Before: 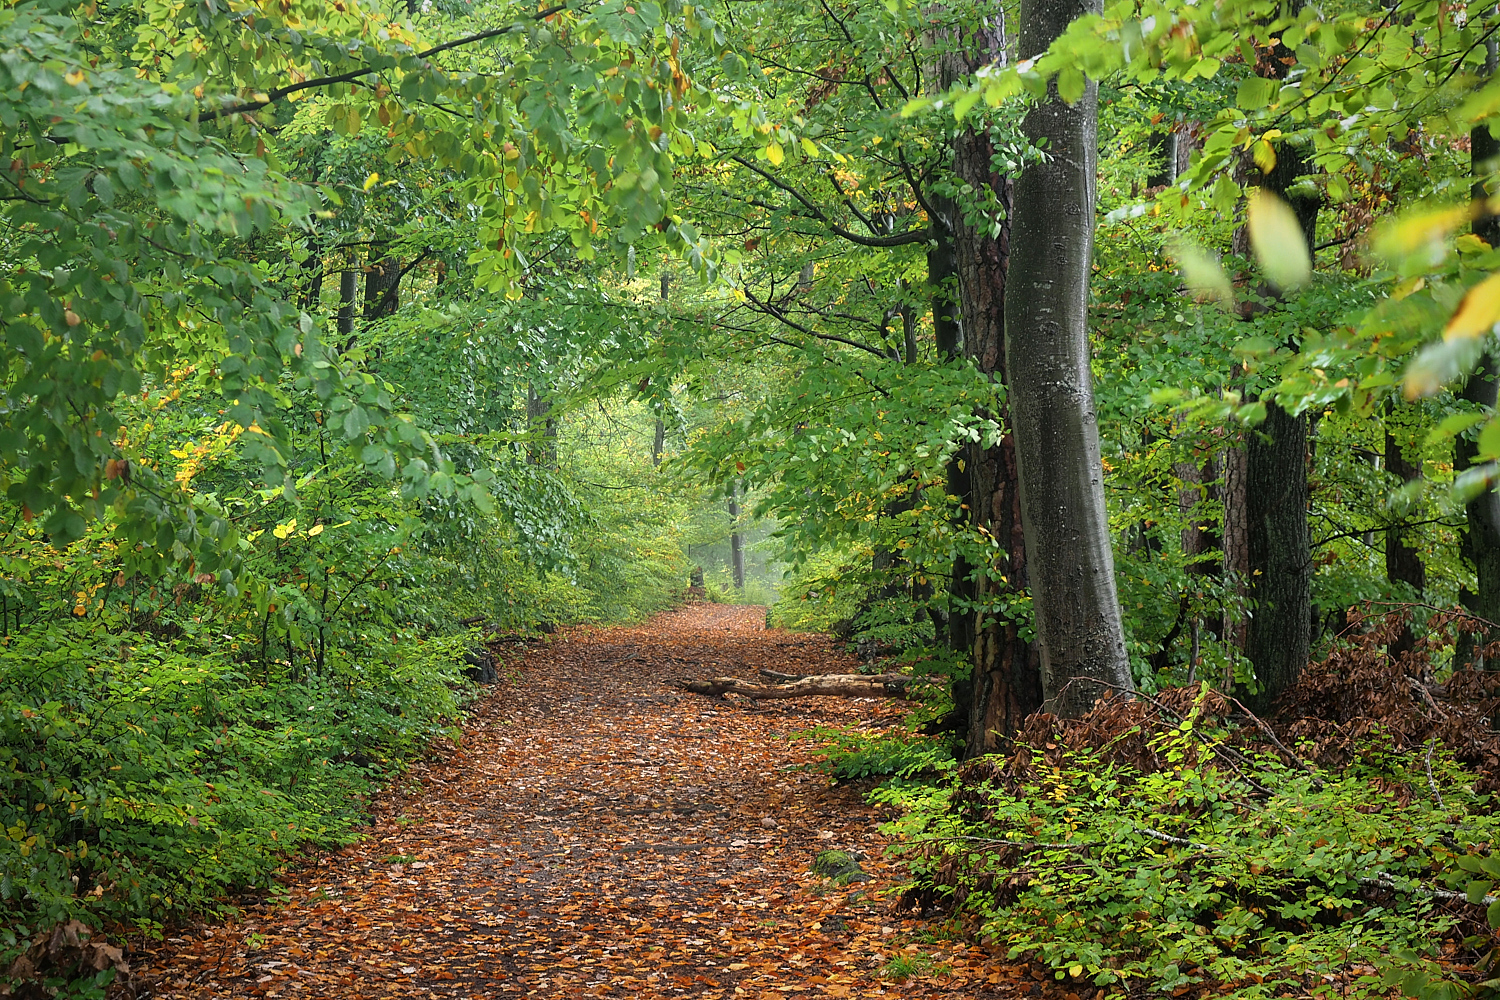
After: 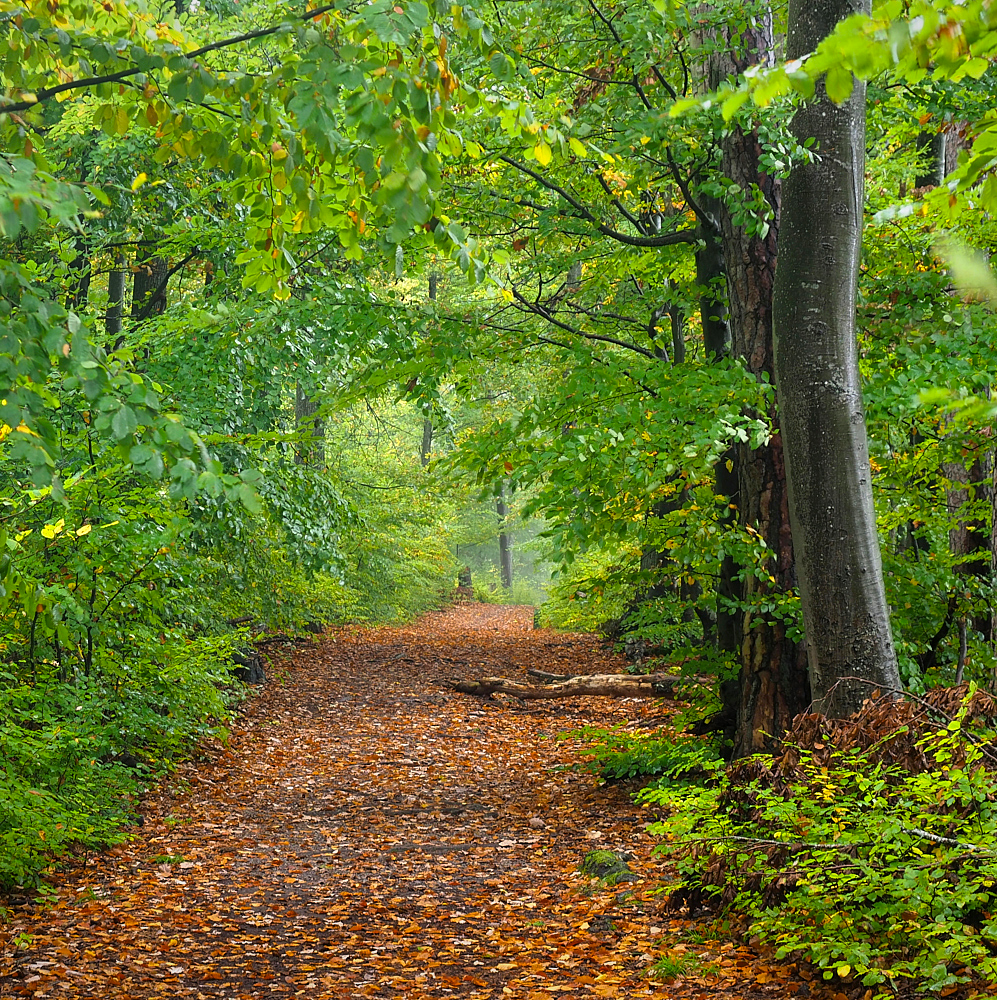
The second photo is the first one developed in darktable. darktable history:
color balance rgb: linear chroma grading › global chroma 14.992%, perceptual saturation grading › global saturation 1.072%, perceptual saturation grading › highlights -1.58%, perceptual saturation grading › mid-tones 4.435%, perceptual saturation grading › shadows 8.021%, global vibrance 9.275%
crop and rotate: left 15.485%, right 18.024%
